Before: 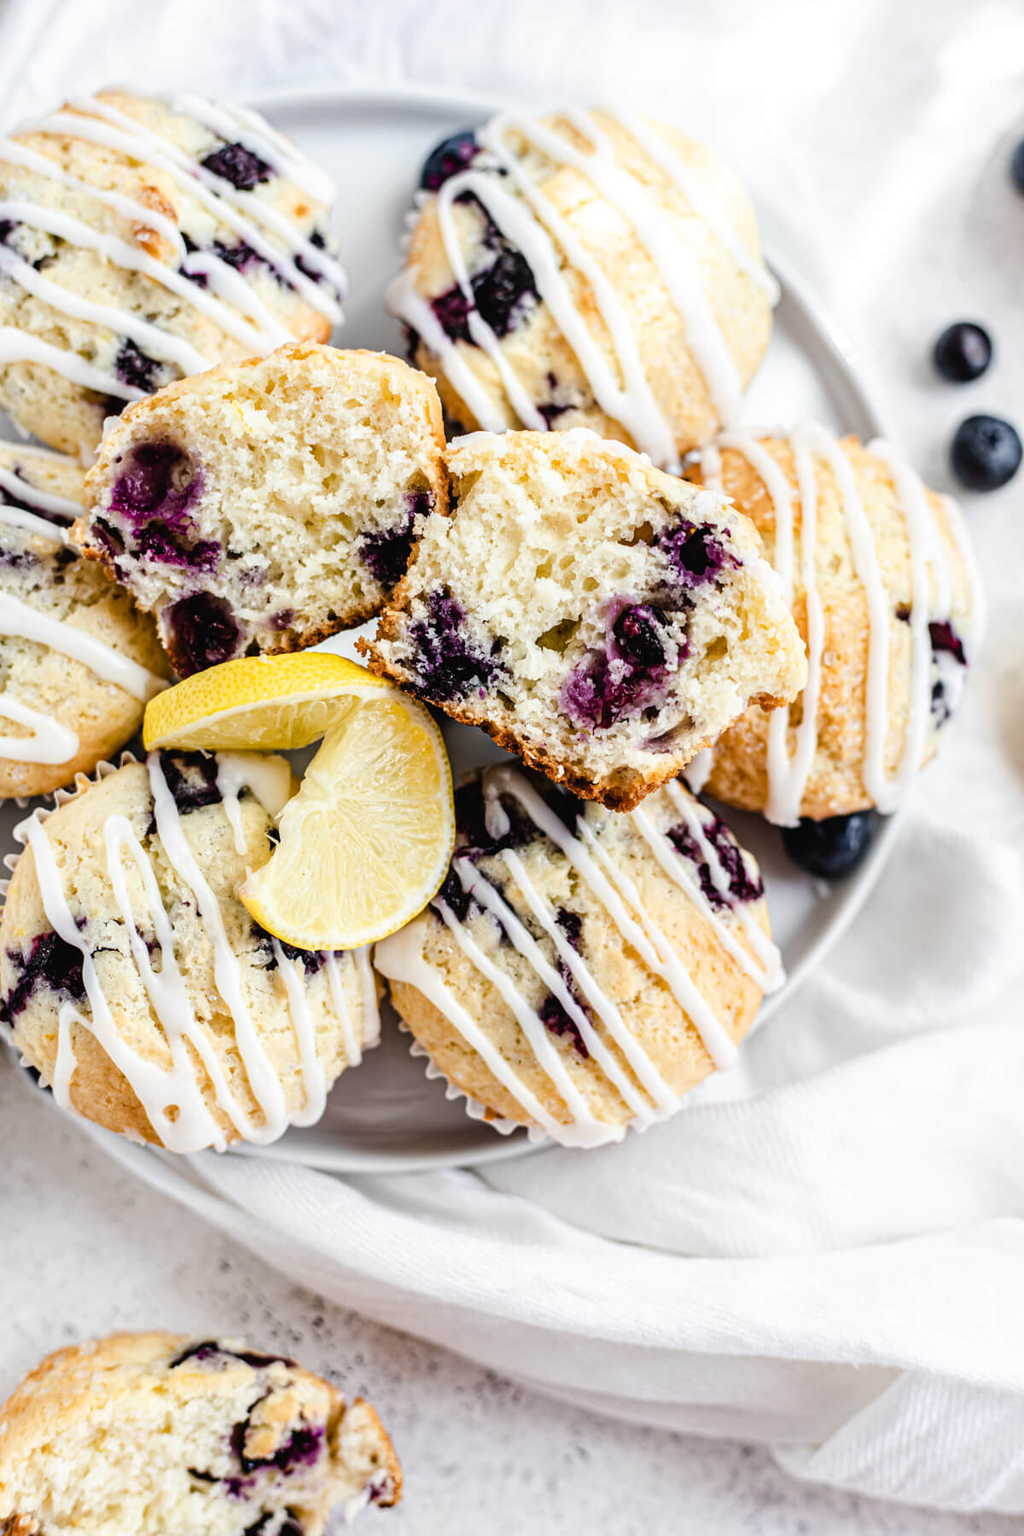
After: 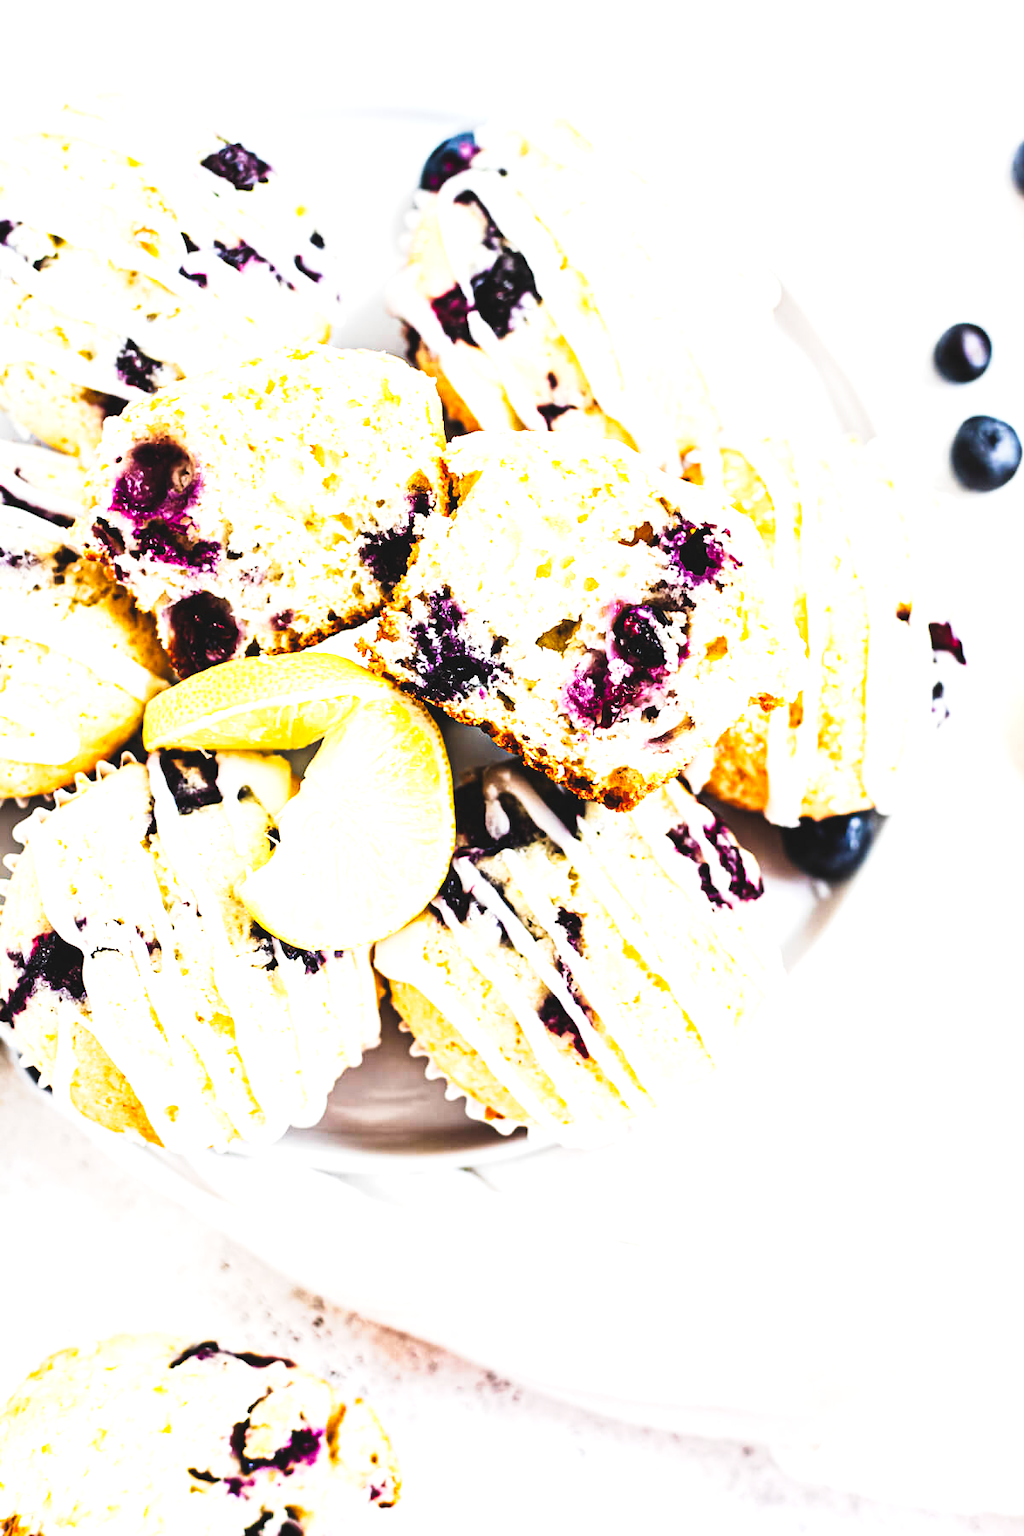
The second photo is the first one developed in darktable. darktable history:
tone curve: curves: ch0 [(0, 0) (0.003, 0.06) (0.011, 0.059) (0.025, 0.065) (0.044, 0.076) (0.069, 0.088) (0.1, 0.102) (0.136, 0.116) (0.177, 0.137) (0.224, 0.169) (0.277, 0.214) (0.335, 0.271) (0.399, 0.356) (0.468, 0.459) (0.543, 0.579) (0.623, 0.705) (0.709, 0.823) (0.801, 0.918) (0.898, 0.963) (1, 1)], preserve colors none
exposure: black level correction 0, exposure 1.125 EV, compensate exposure bias true, compensate highlight preservation false
